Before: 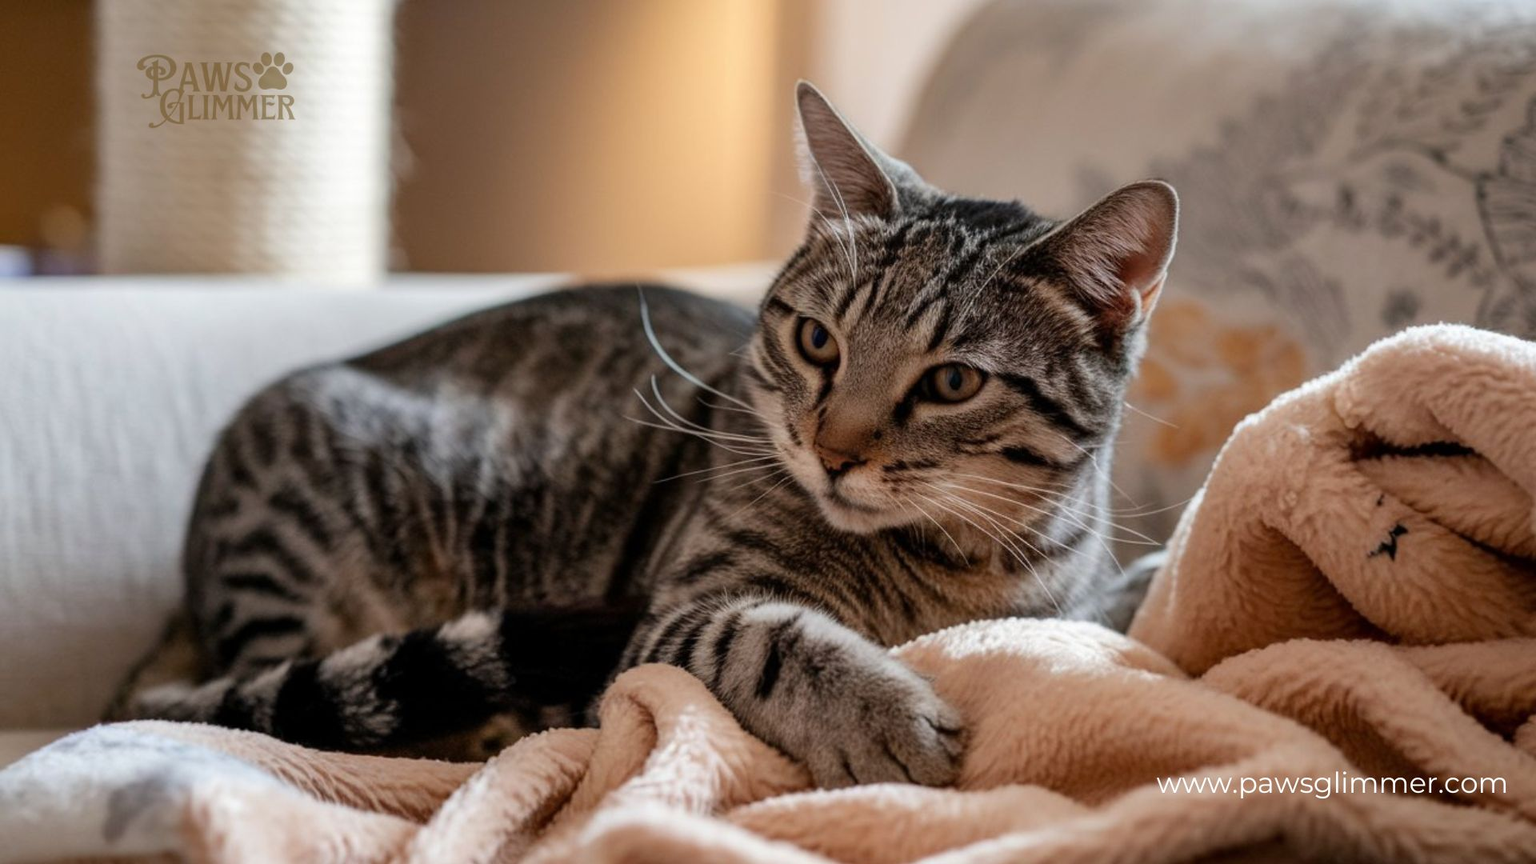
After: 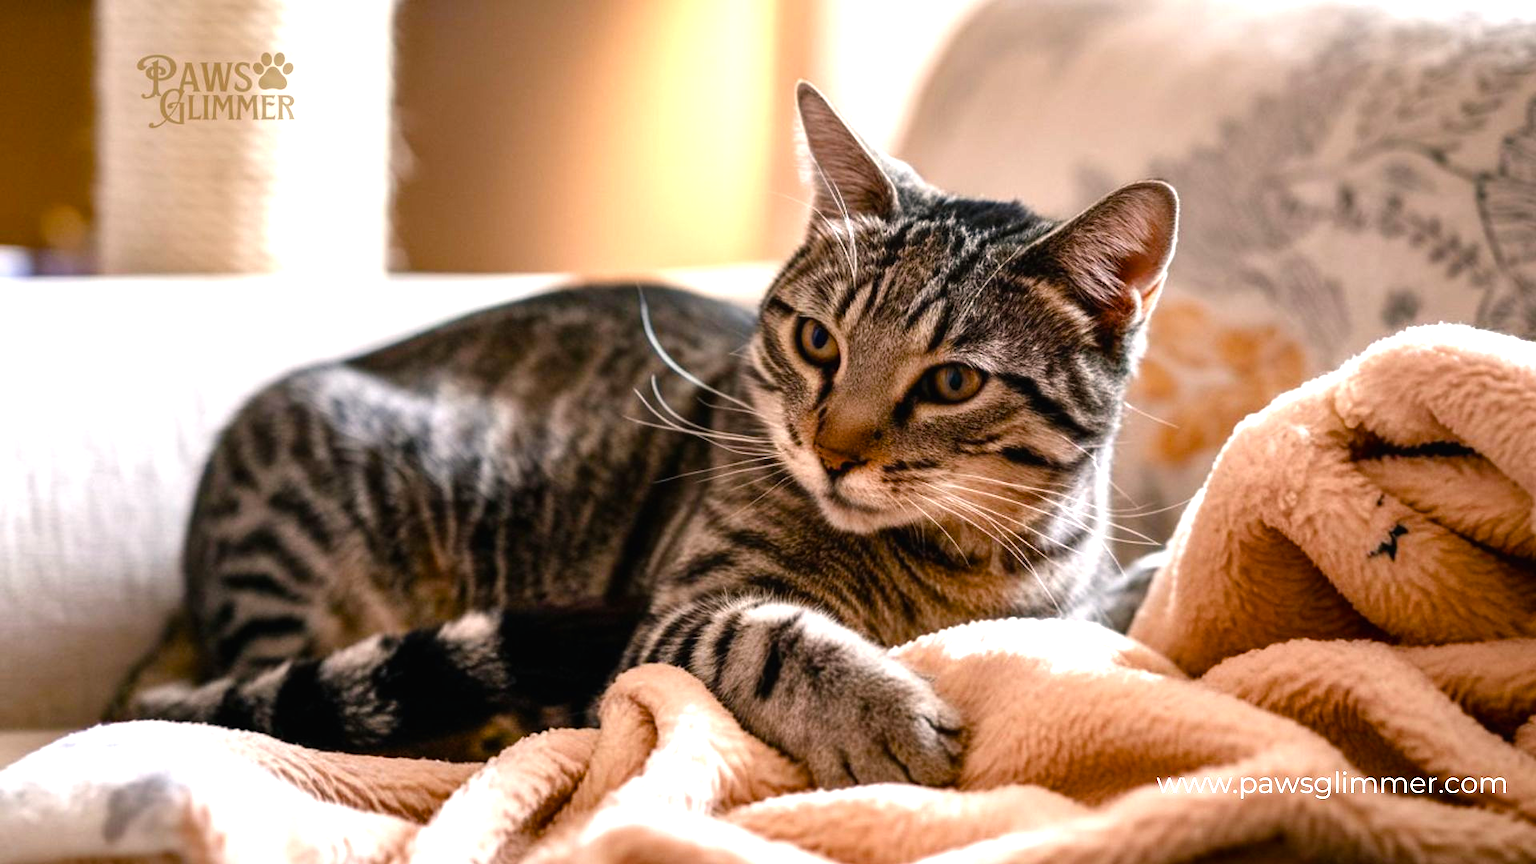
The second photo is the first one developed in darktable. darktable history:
exposure: black level correction 0, exposure 0.7 EV, compensate exposure bias true, compensate highlight preservation false
color balance rgb: shadows lift › chroma 1%, shadows lift › hue 217.2°, power › hue 310.8°, highlights gain › chroma 2%, highlights gain › hue 44.4°, global offset › luminance 0.25%, global offset › hue 171.6°, perceptual saturation grading › global saturation 14.09%, perceptual saturation grading › highlights -30%, perceptual saturation grading › shadows 50.67%, global vibrance 25%, contrast 20%
